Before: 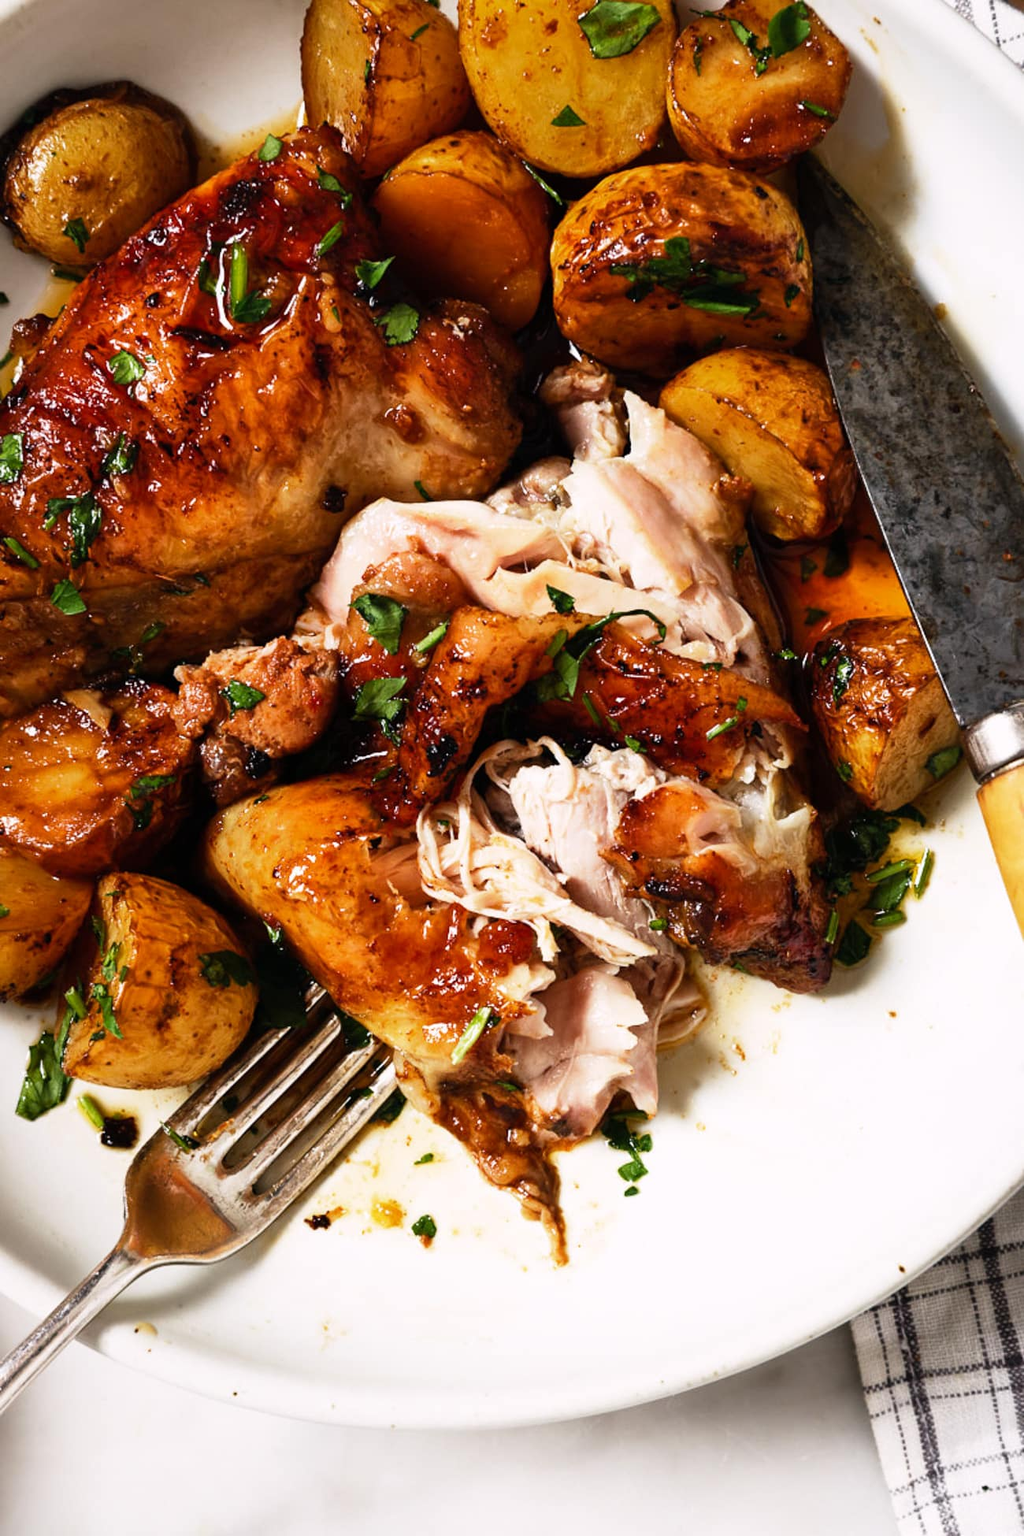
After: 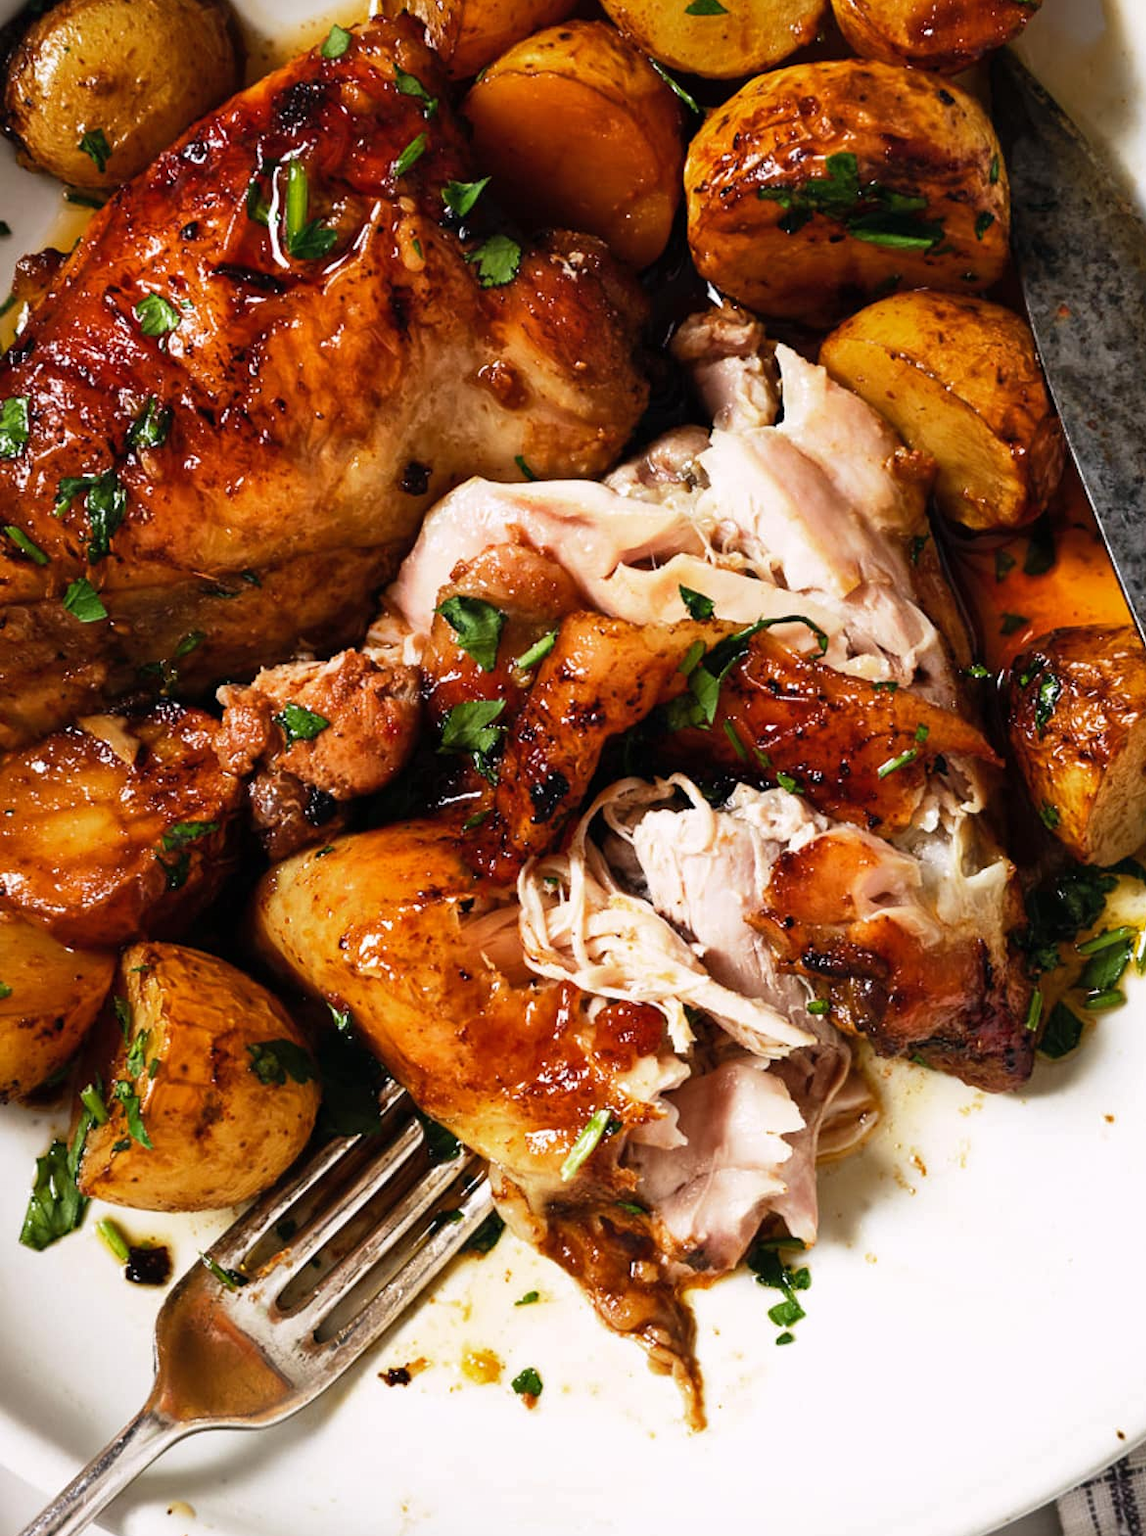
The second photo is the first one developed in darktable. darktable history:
crop: top 7.48%, right 9.891%, bottom 12.04%
levels: black 8.53%
shadows and highlights: shadows 25.77, highlights -25.28
